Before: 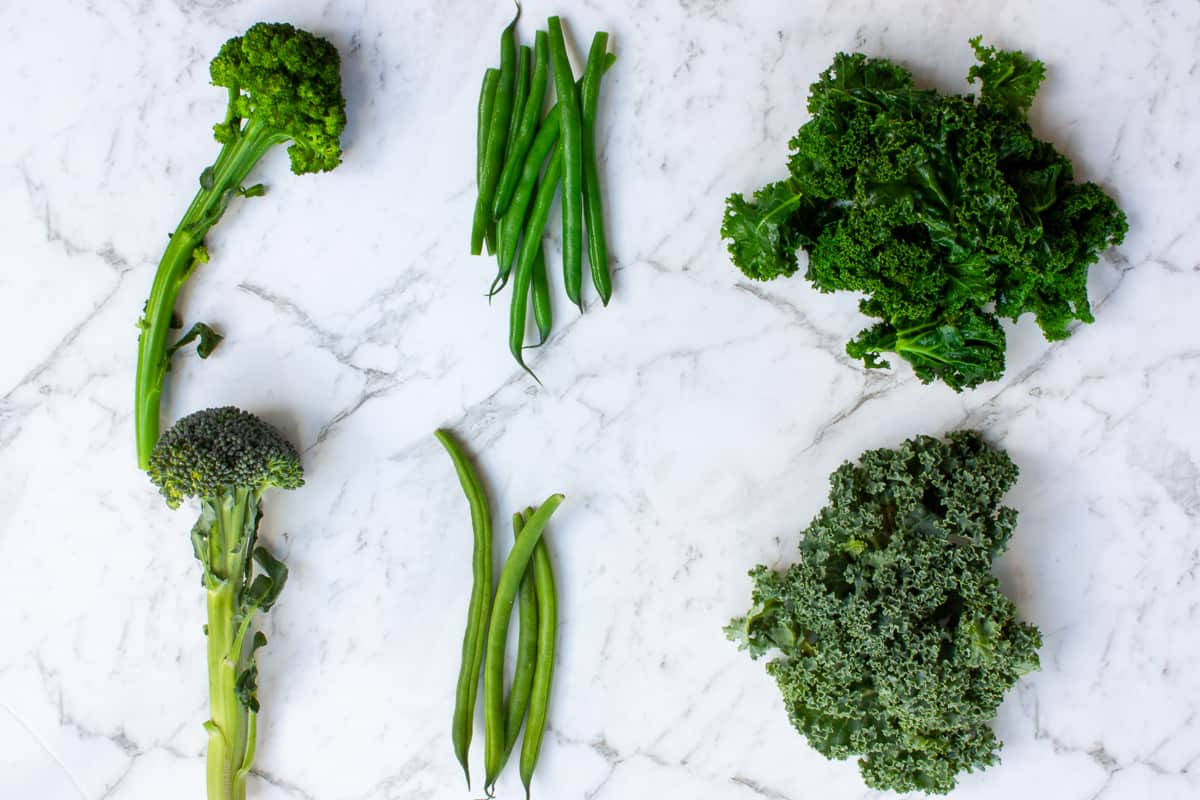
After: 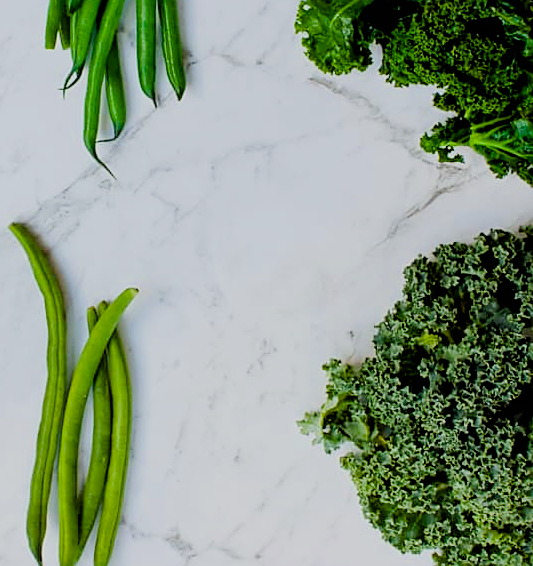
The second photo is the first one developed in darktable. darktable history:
color balance rgb: perceptual saturation grading › global saturation 34.991%, perceptual saturation grading › highlights -25.638%, perceptual saturation grading › shadows 24.987%, global vibrance 20%
sharpen: on, module defaults
crop: left 35.53%, top 25.848%, right 20.002%, bottom 3.371%
filmic rgb: black relative exposure -4.28 EV, white relative exposure 4.56 EV, hardness 2.38, contrast 1.056
